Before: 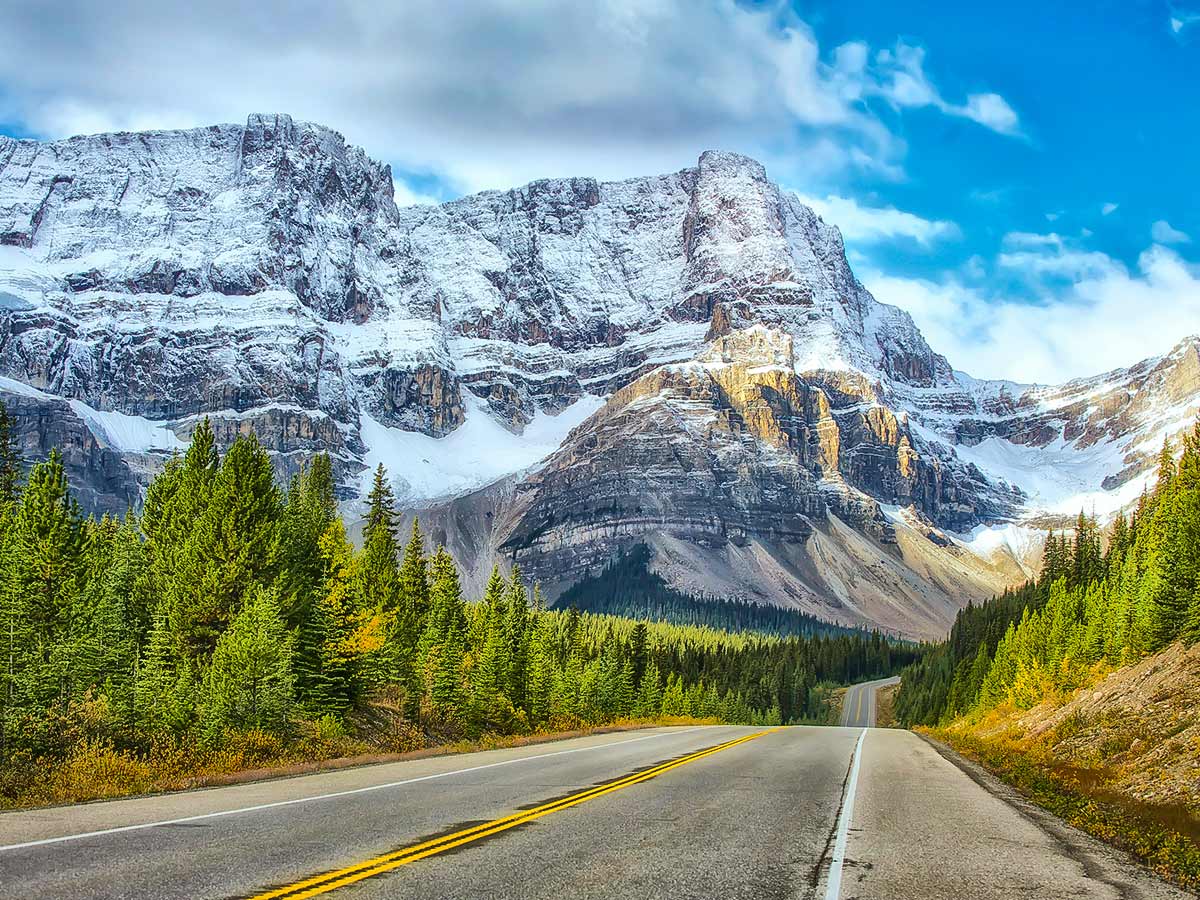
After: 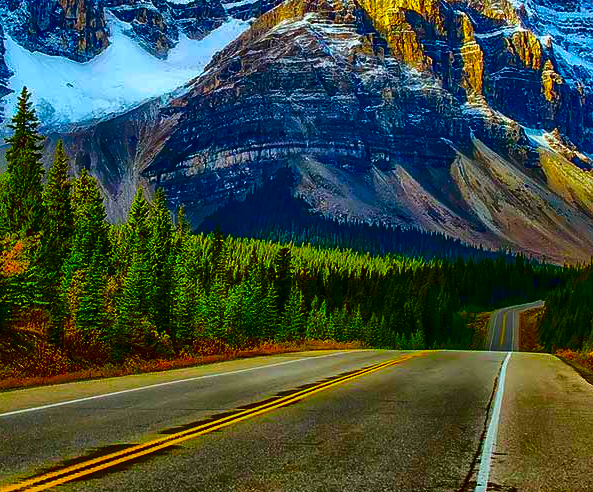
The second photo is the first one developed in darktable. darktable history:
color correction: saturation 2.15
contrast brightness saturation: contrast 0.09, brightness -0.59, saturation 0.17
crop: left 29.672%, top 41.786%, right 20.851%, bottom 3.487%
